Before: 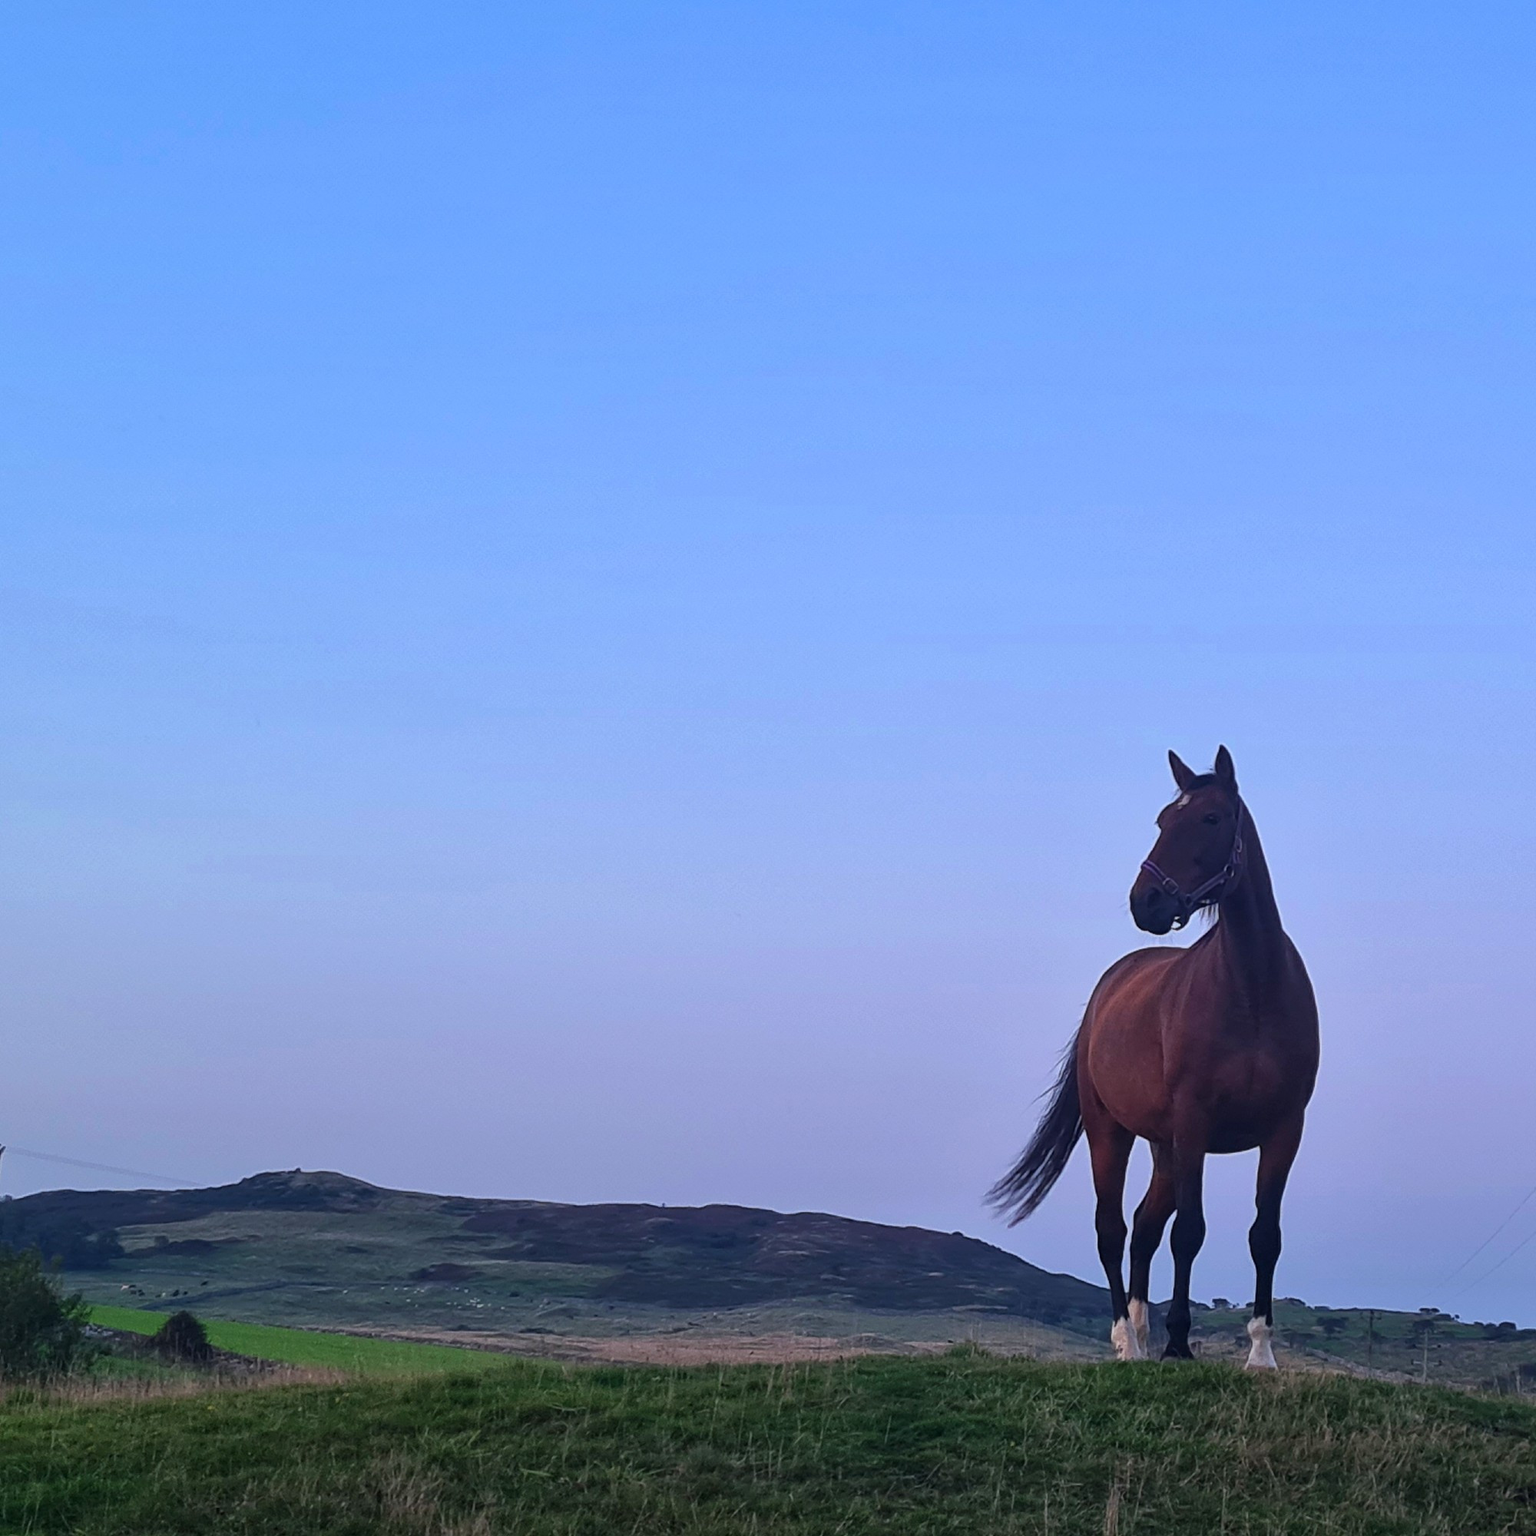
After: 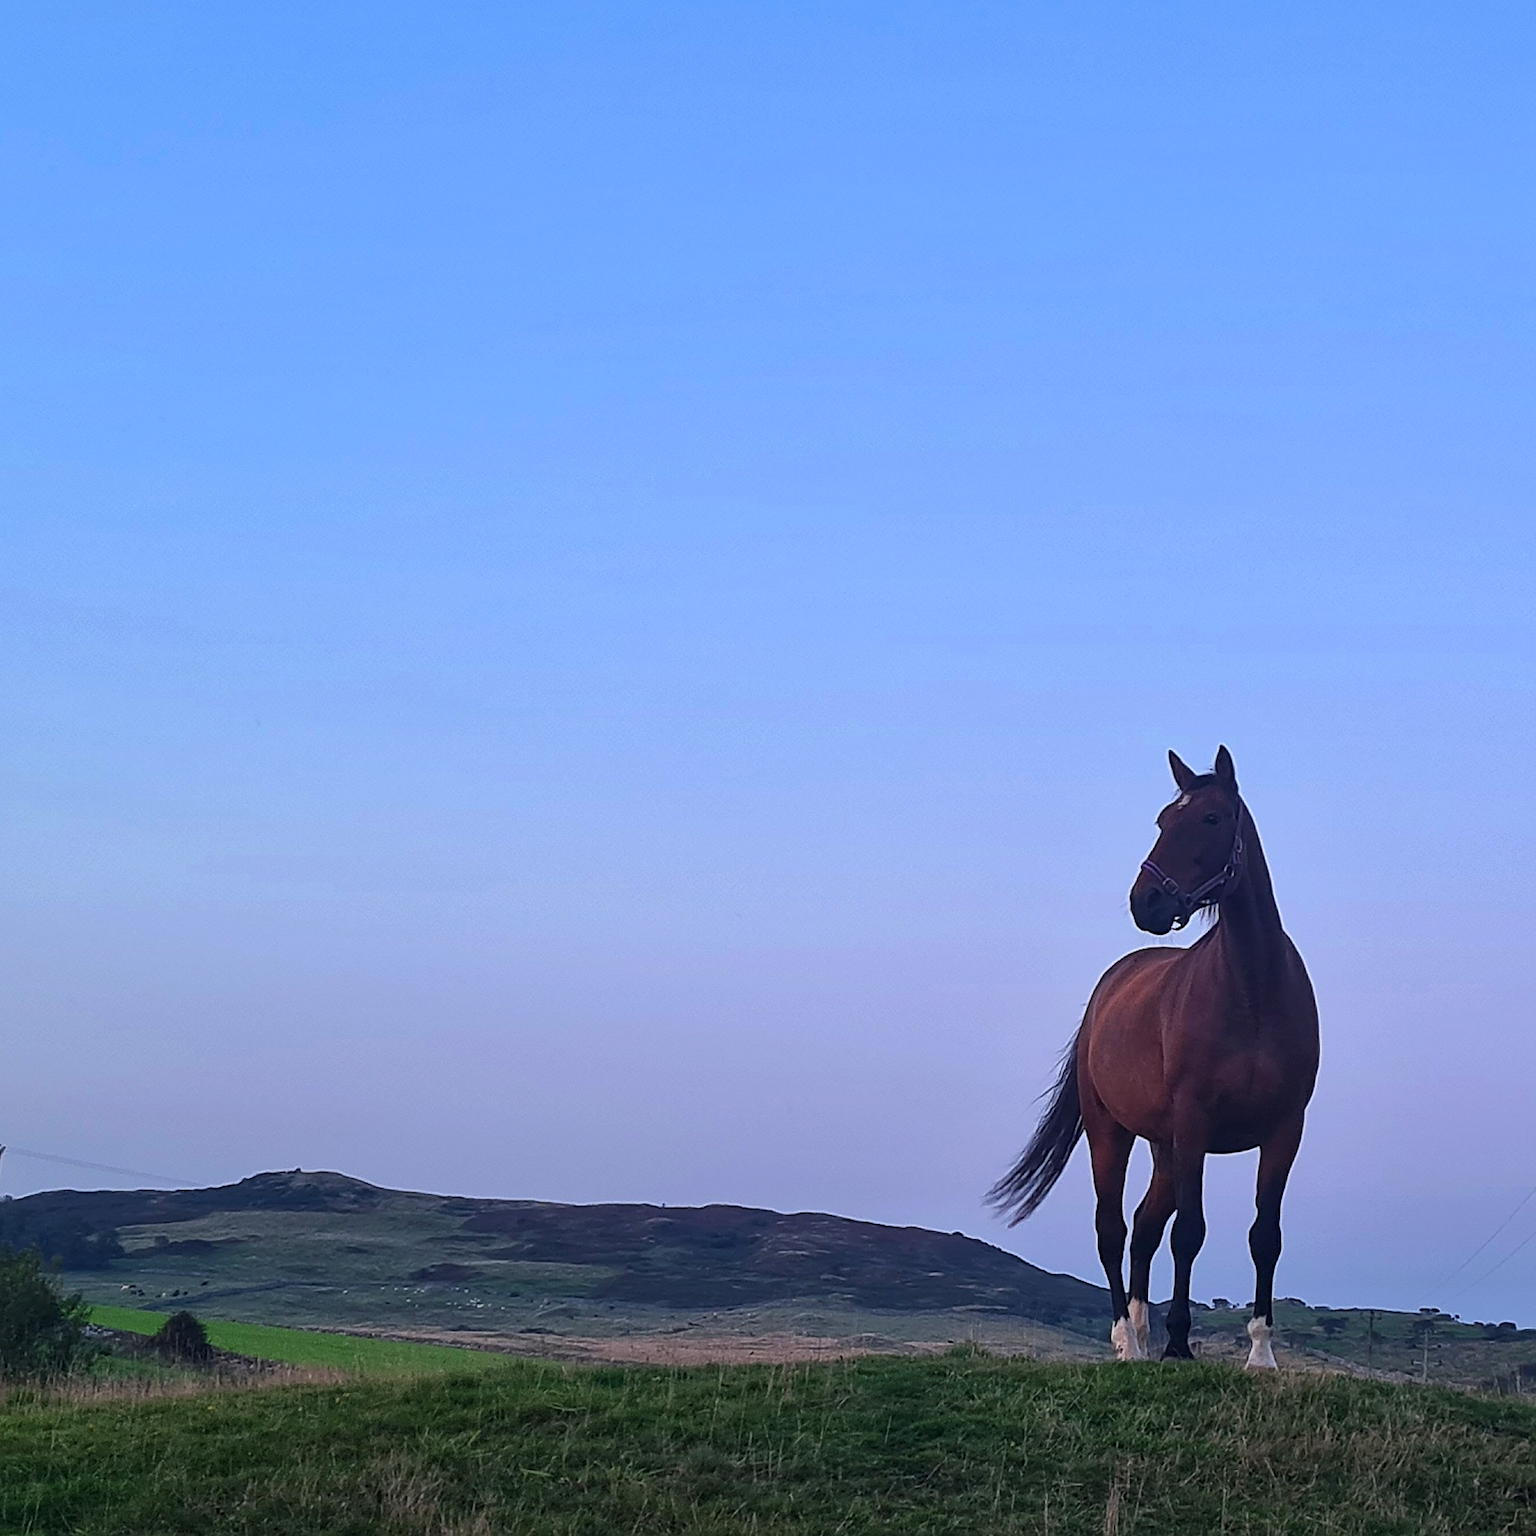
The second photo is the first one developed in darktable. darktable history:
tone equalizer: mask exposure compensation -0.493 EV
sharpen: on, module defaults
